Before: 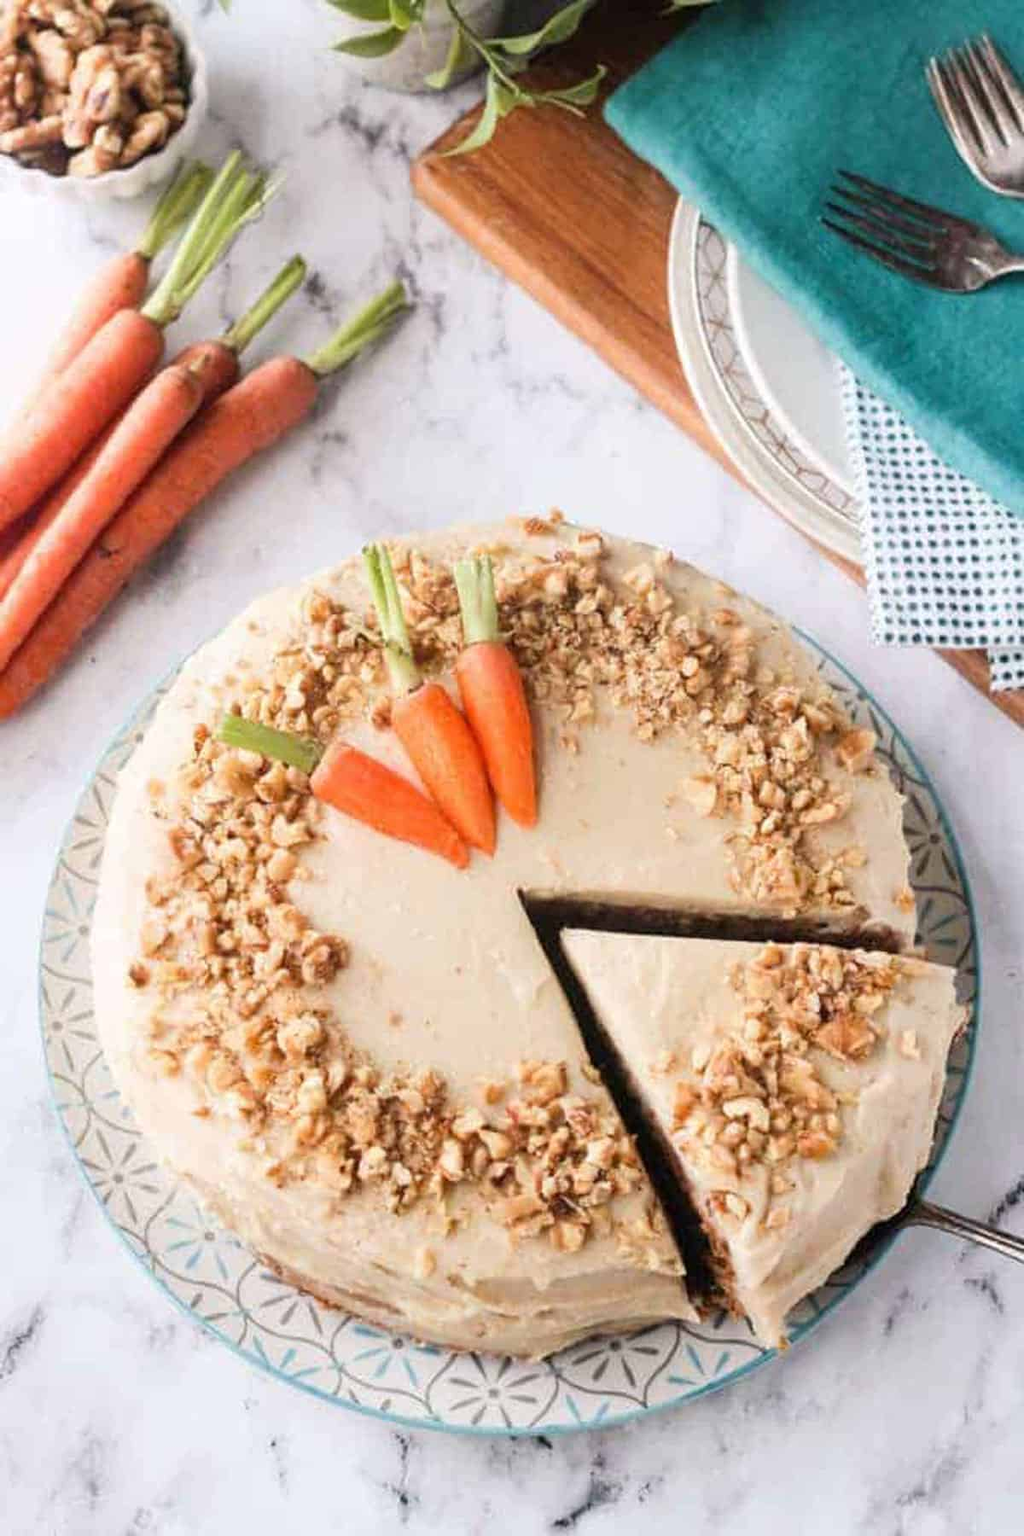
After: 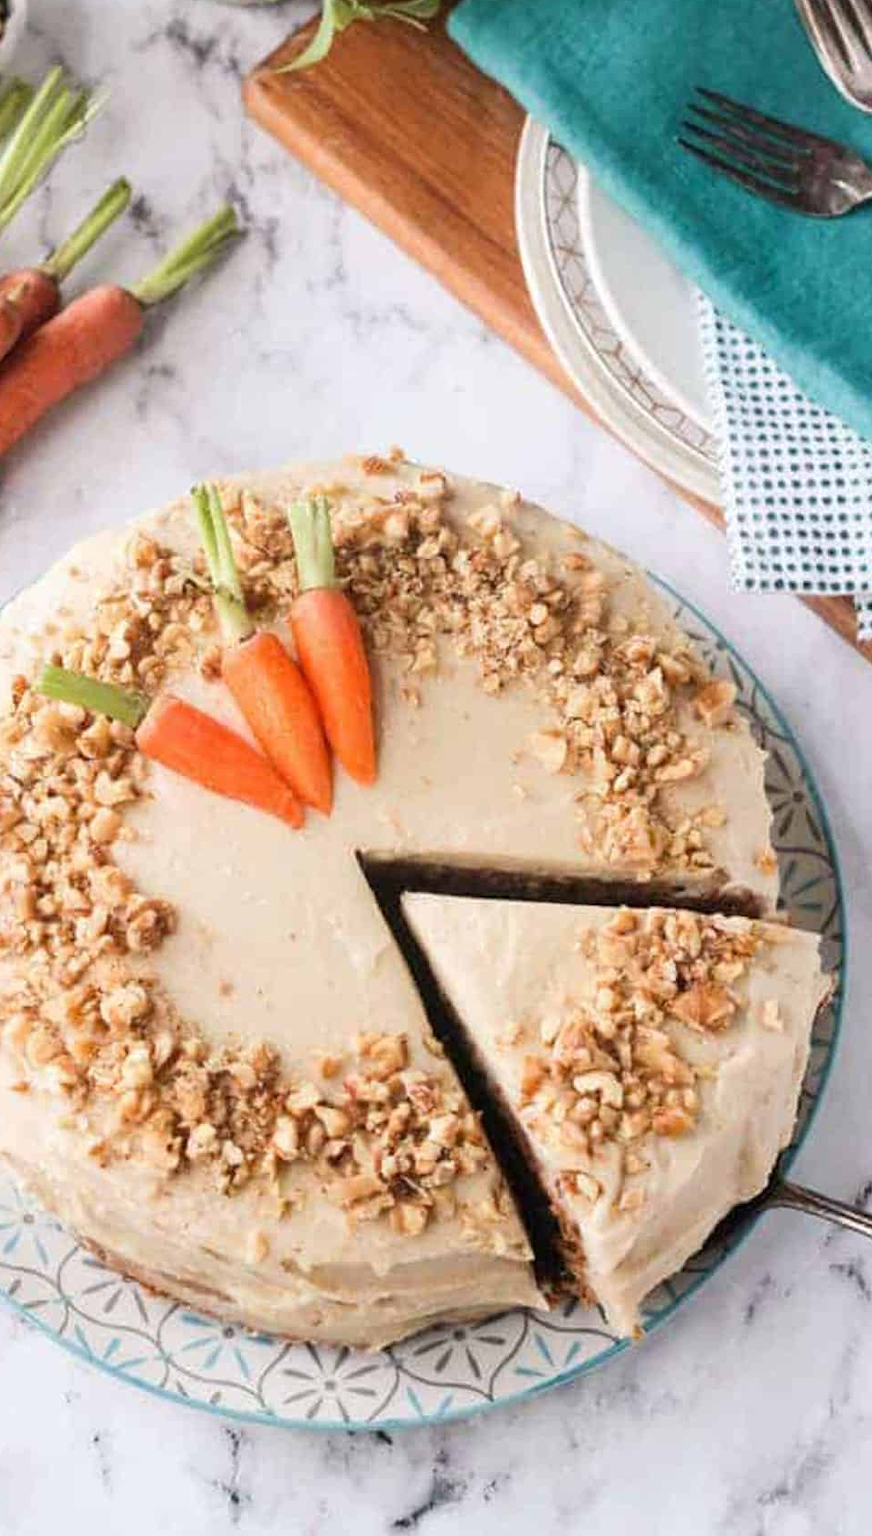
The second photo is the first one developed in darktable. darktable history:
crop and rotate: left 17.868%, top 5.762%, right 1.84%
